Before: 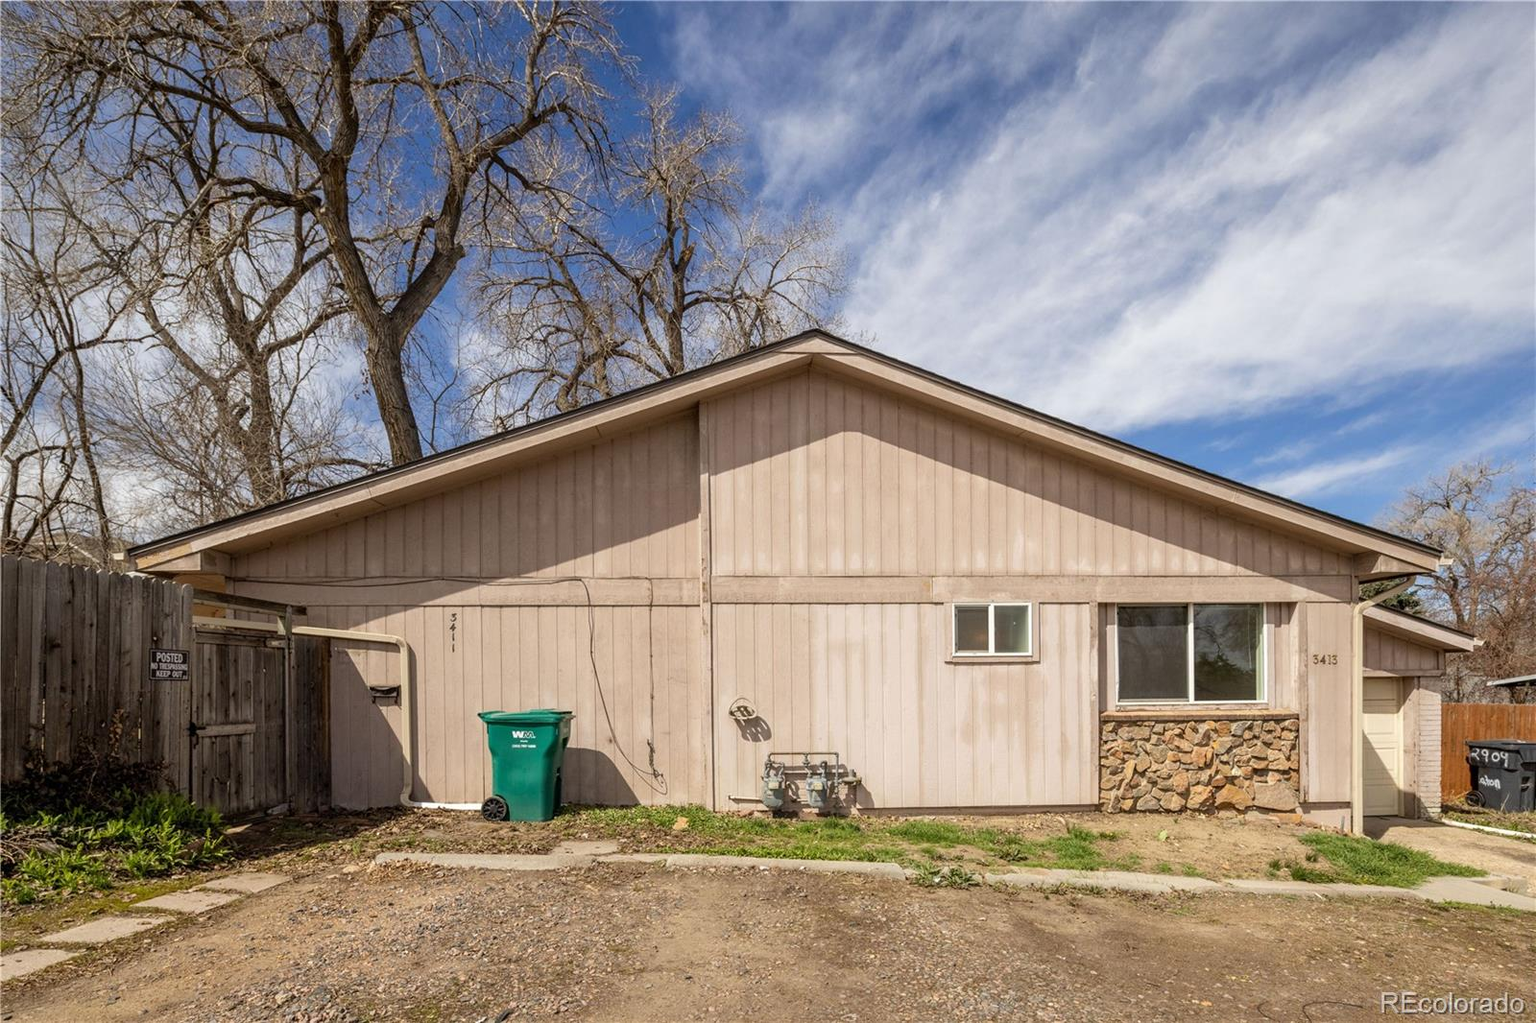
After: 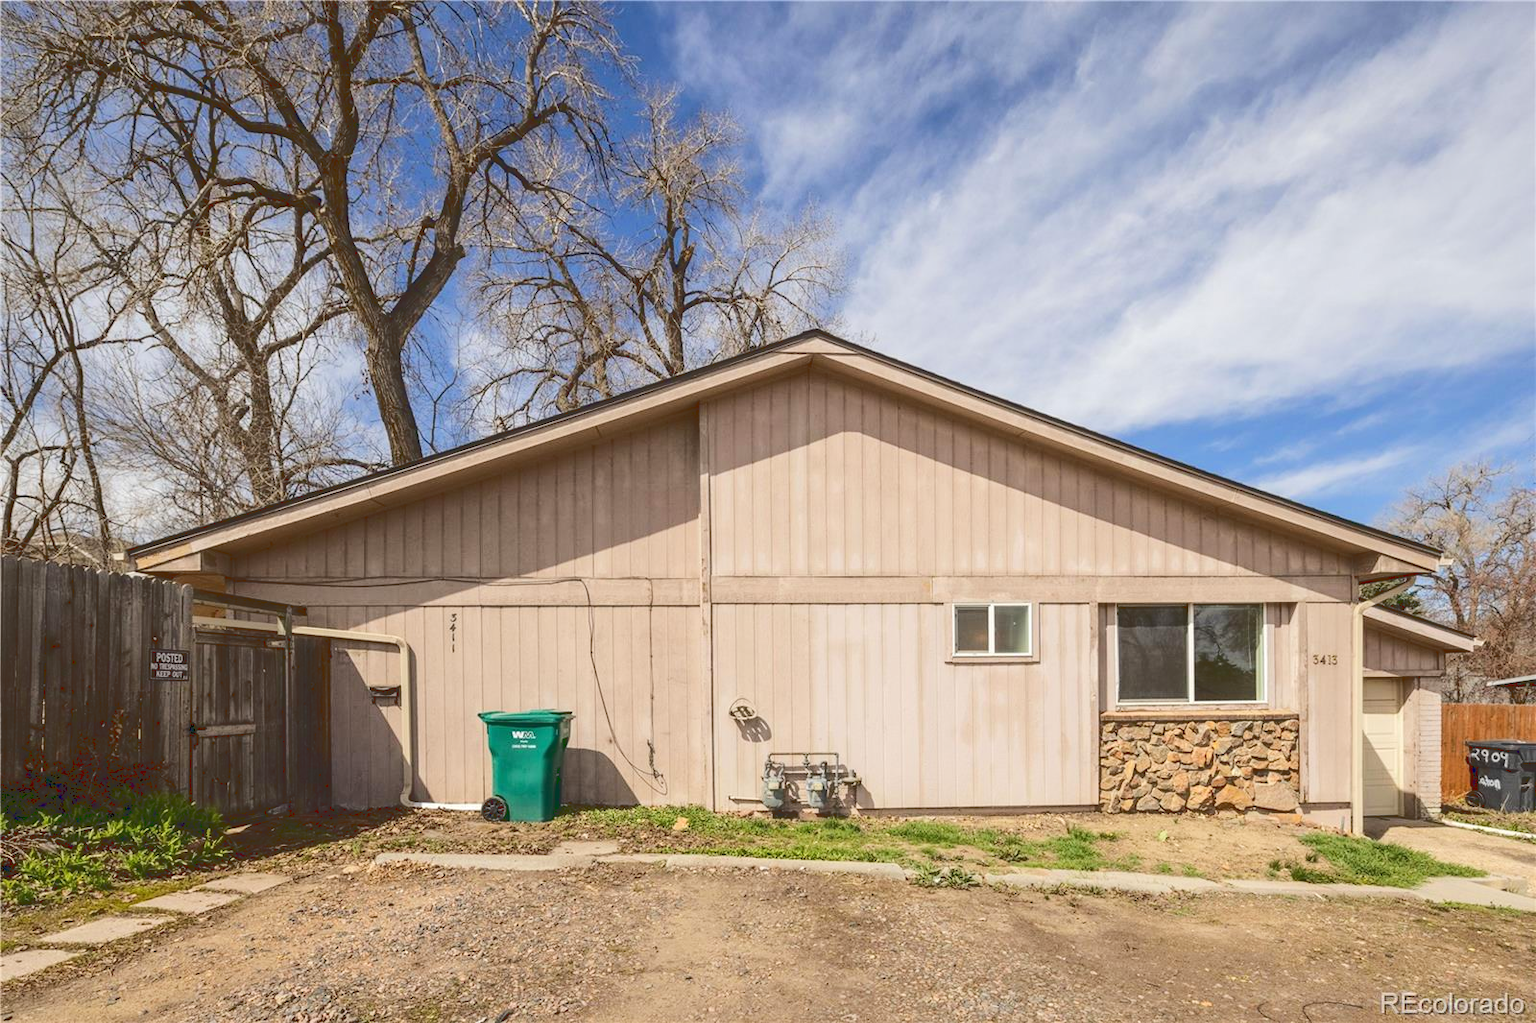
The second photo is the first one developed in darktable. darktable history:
tone curve: curves: ch0 [(0, 0) (0.003, 0.177) (0.011, 0.177) (0.025, 0.176) (0.044, 0.178) (0.069, 0.186) (0.1, 0.194) (0.136, 0.203) (0.177, 0.223) (0.224, 0.255) (0.277, 0.305) (0.335, 0.383) (0.399, 0.467) (0.468, 0.546) (0.543, 0.616) (0.623, 0.694) (0.709, 0.764) (0.801, 0.834) (0.898, 0.901) (1, 1)]
